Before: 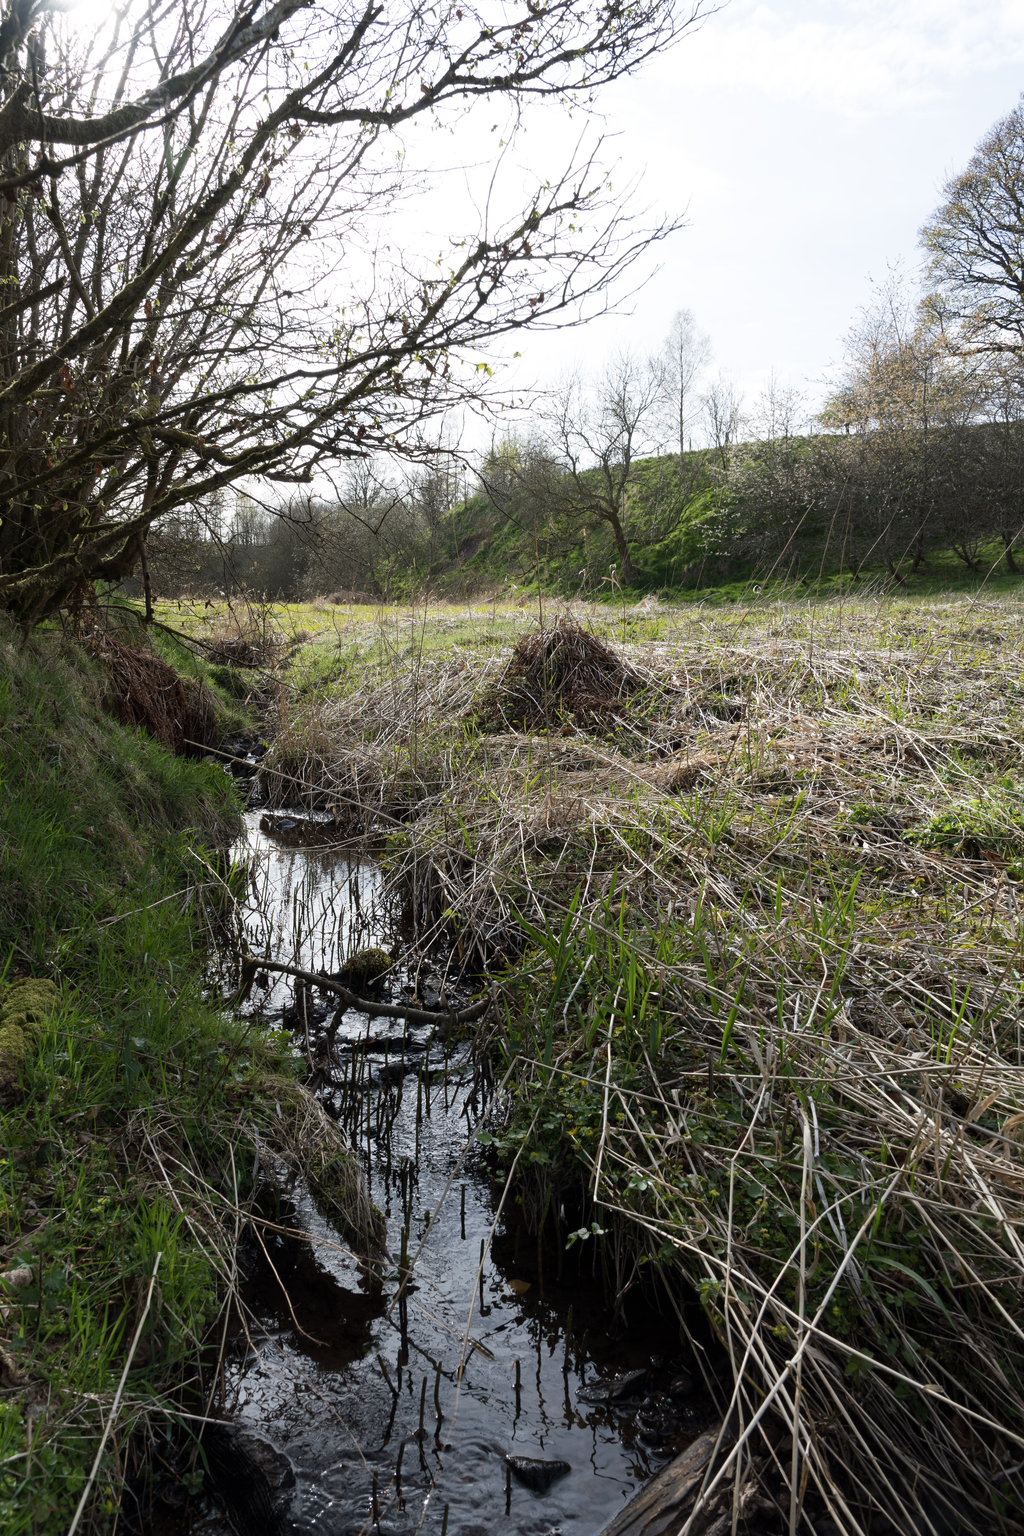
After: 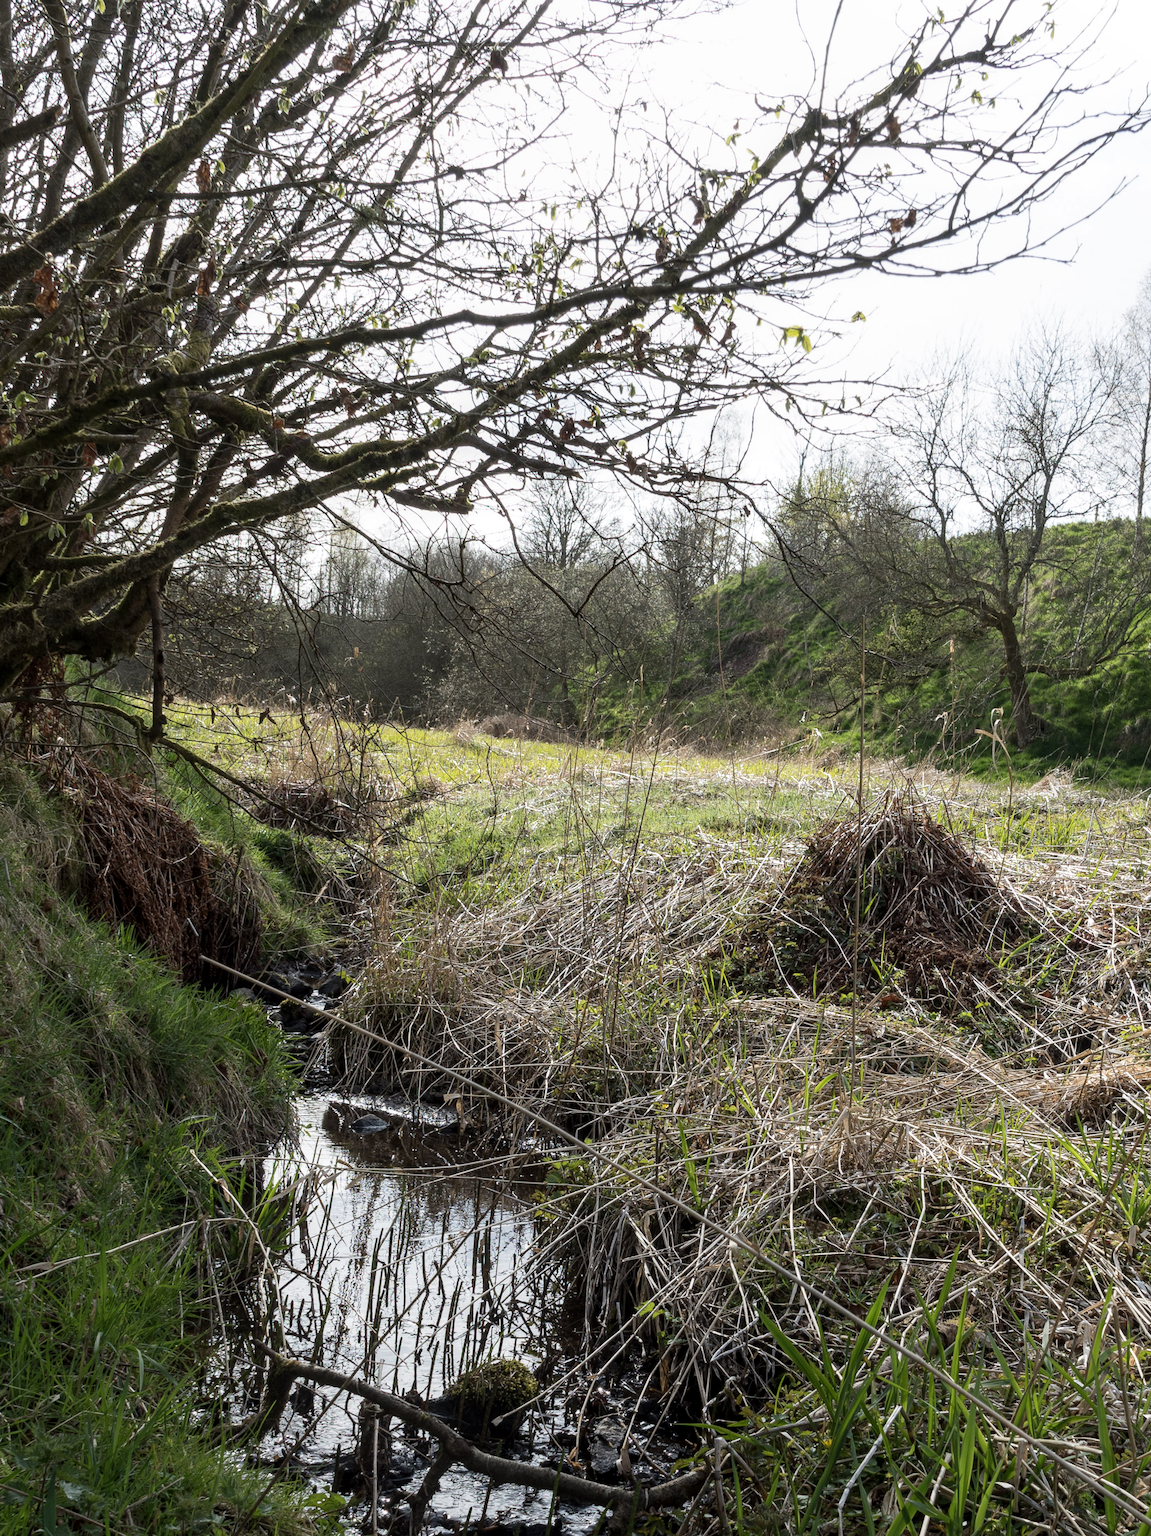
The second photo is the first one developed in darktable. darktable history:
local contrast: on, module defaults
white balance: red 1, blue 1
crop and rotate: angle -4.99°, left 2.122%, top 6.945%, right 27.566%, bottom 30.519%
